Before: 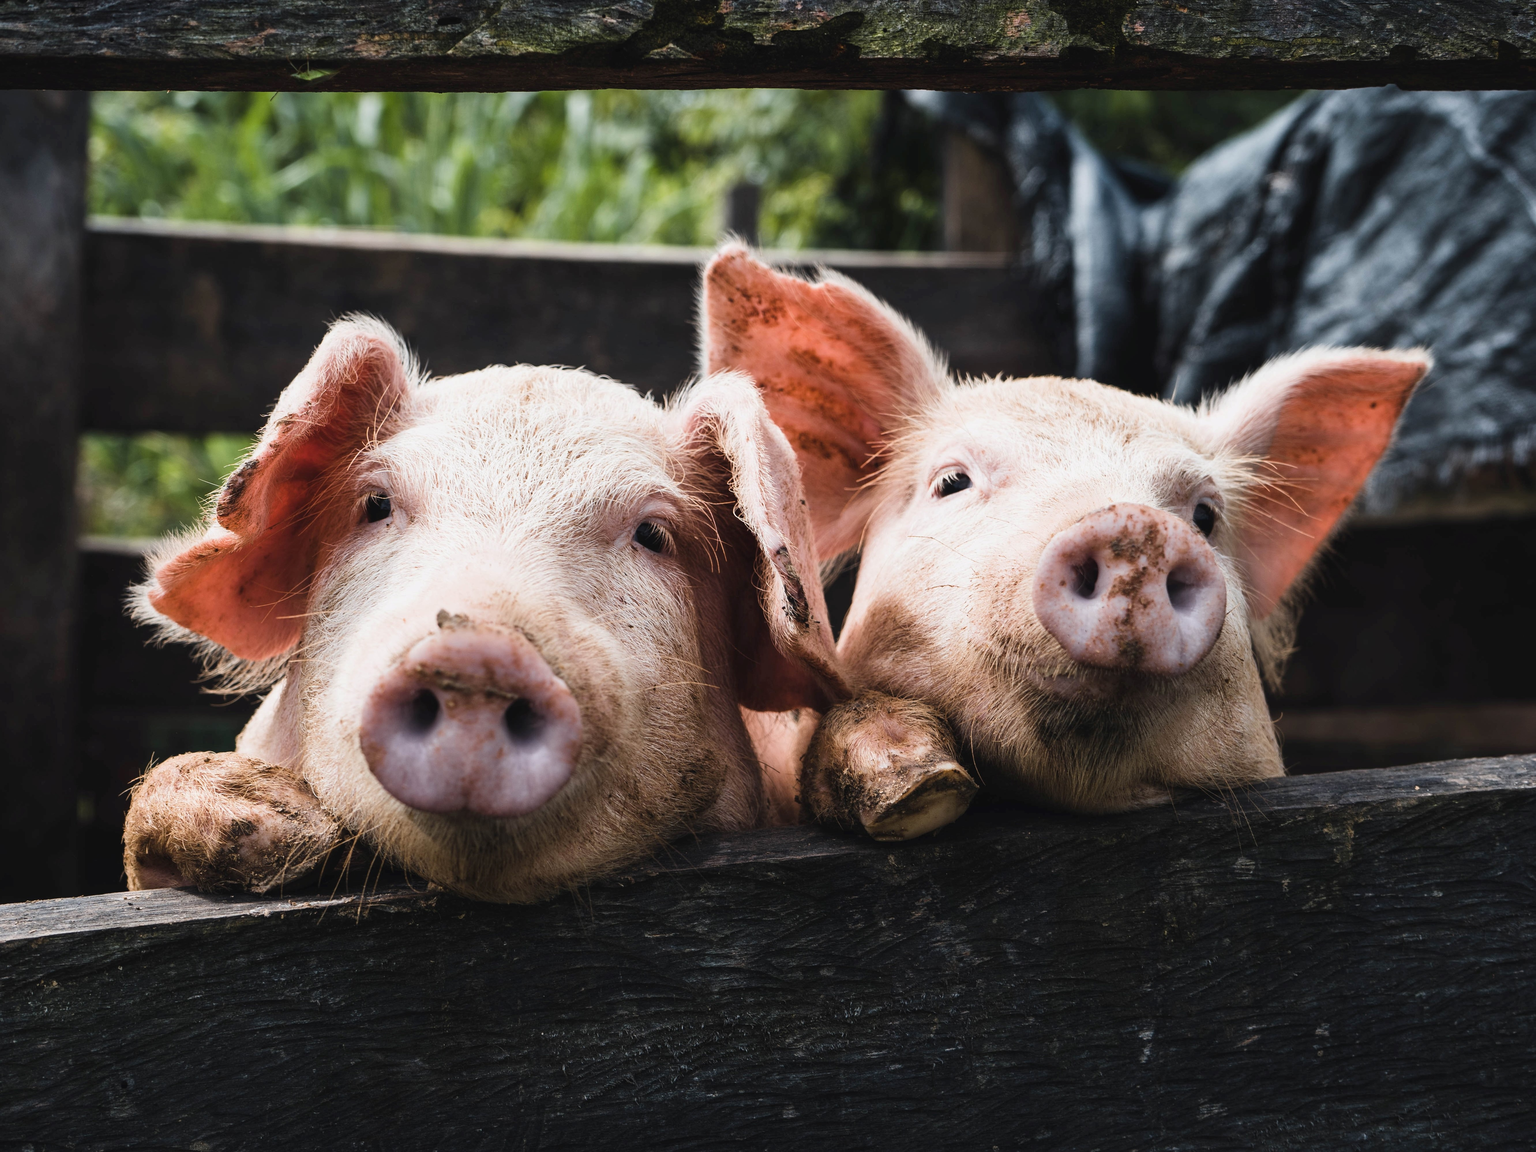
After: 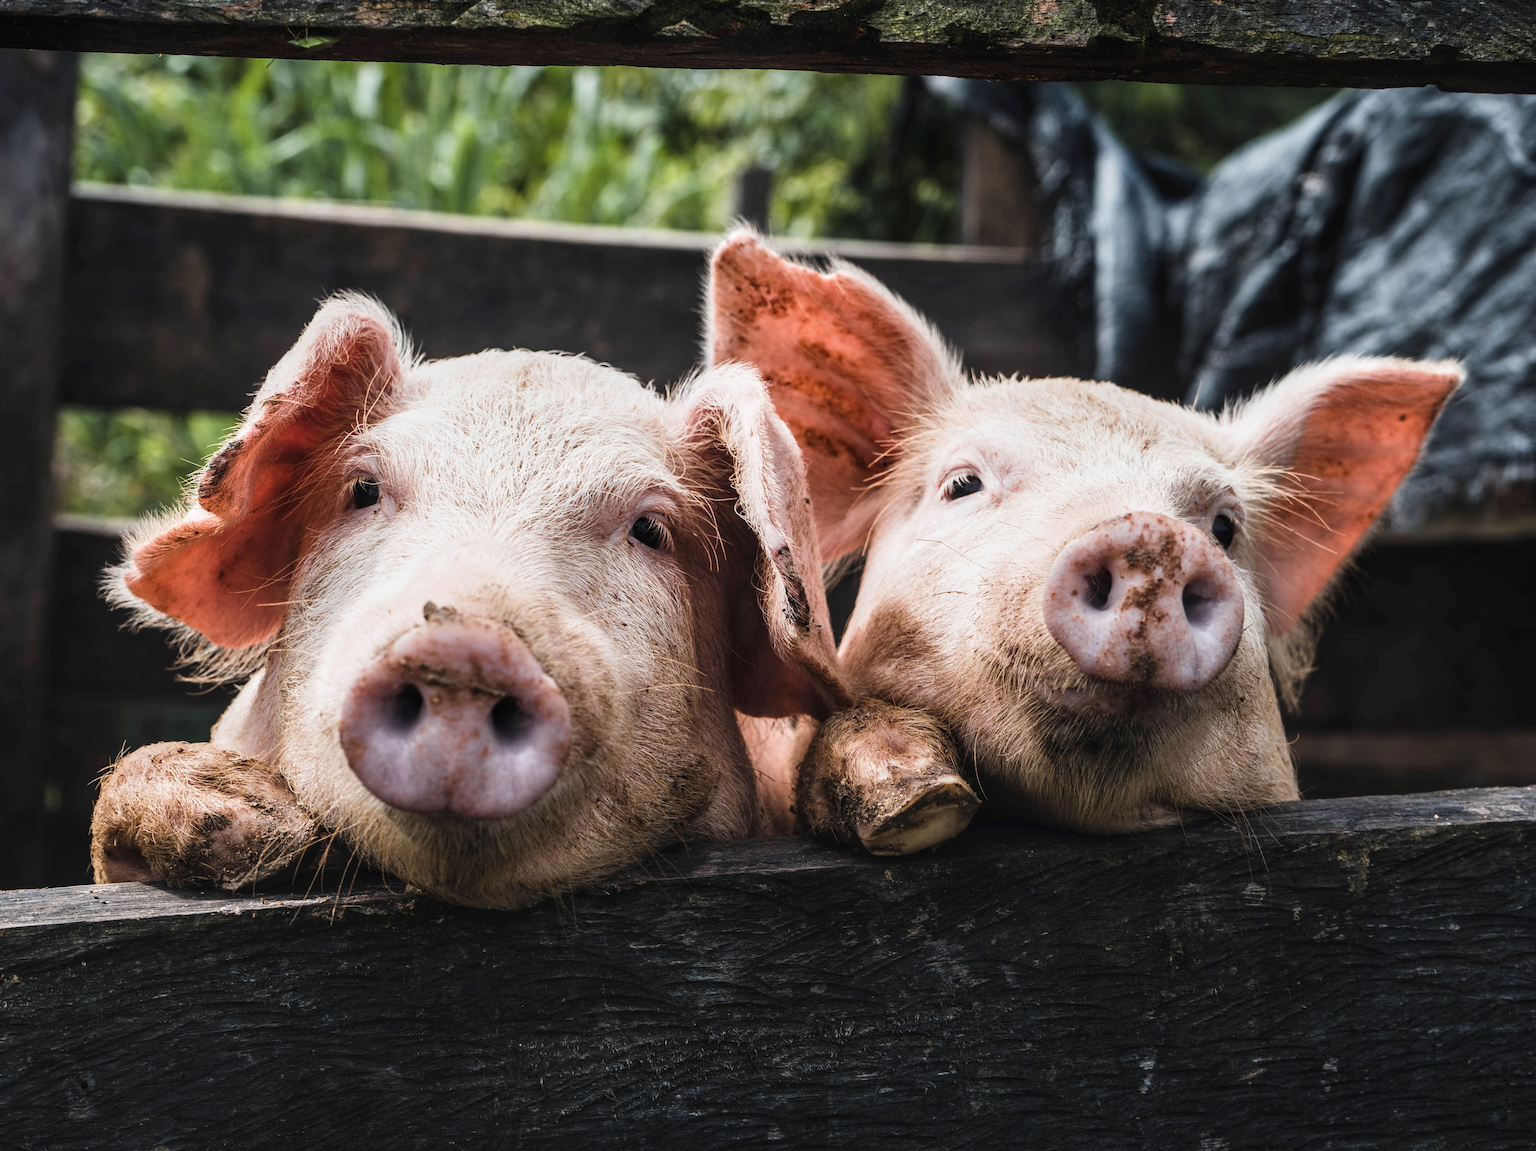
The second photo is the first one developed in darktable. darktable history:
local contrast: on, module defaults
crop and rotate: angle -1.69°
